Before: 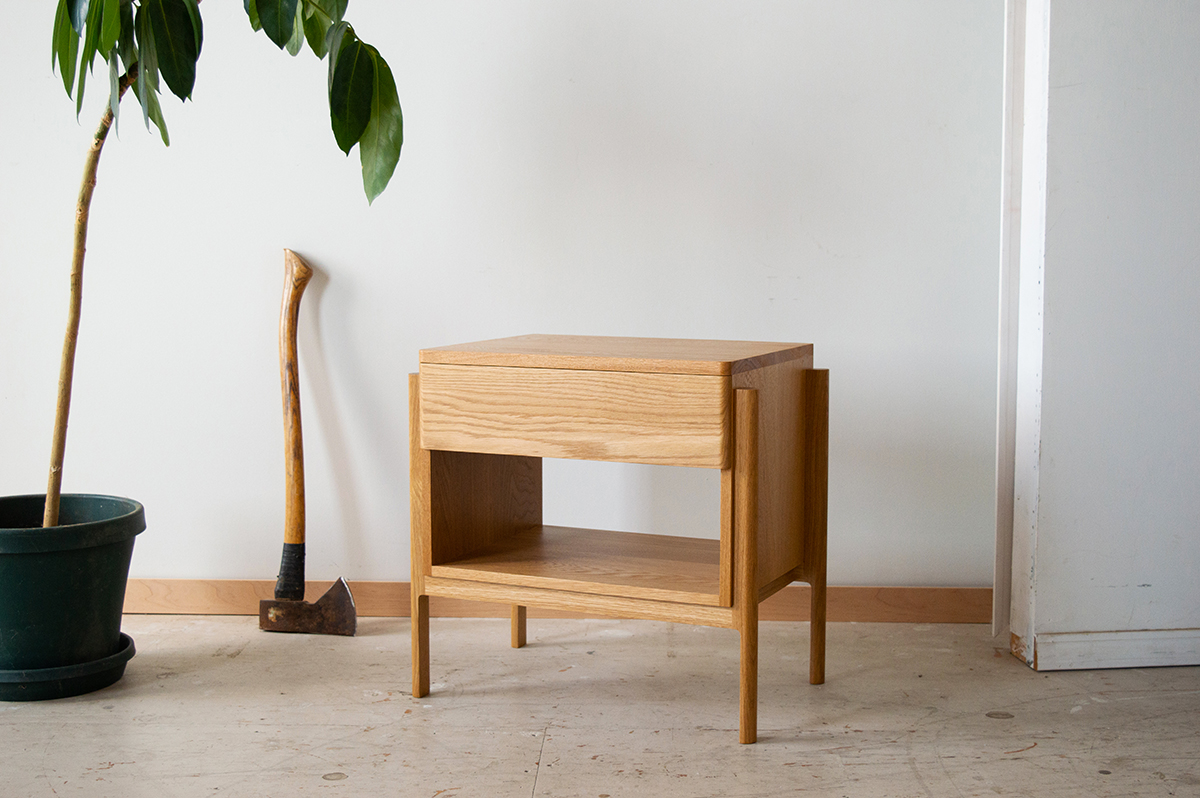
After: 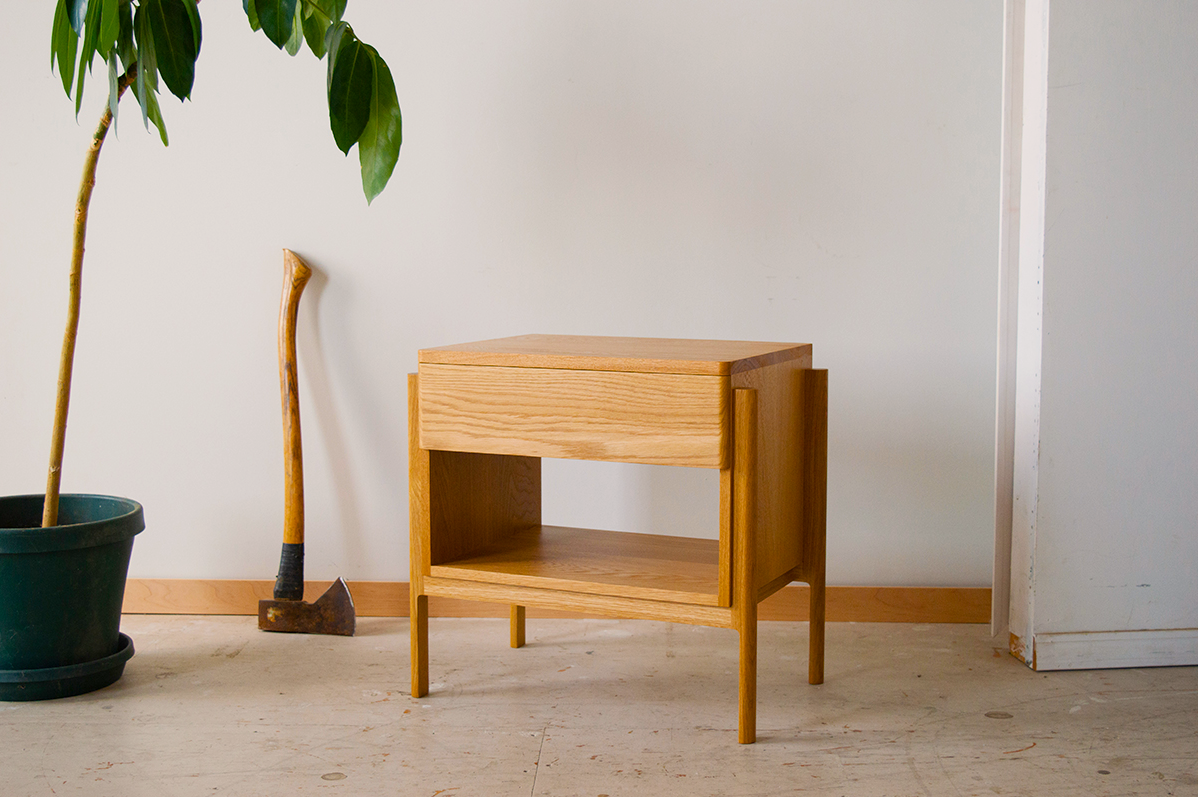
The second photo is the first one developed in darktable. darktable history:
color balance rgb: highlights gain › chroma 1.059%, highlights gain › hue 53.13°, linear chroma grading › shadows 19.774%, linear chroma grading › highlights 3.463%, linear chroma grading › mid-tones 9.955%, perceptual saturation grading › global saturation 19.623%, contrast -10.03%
crop: left 0.124%
